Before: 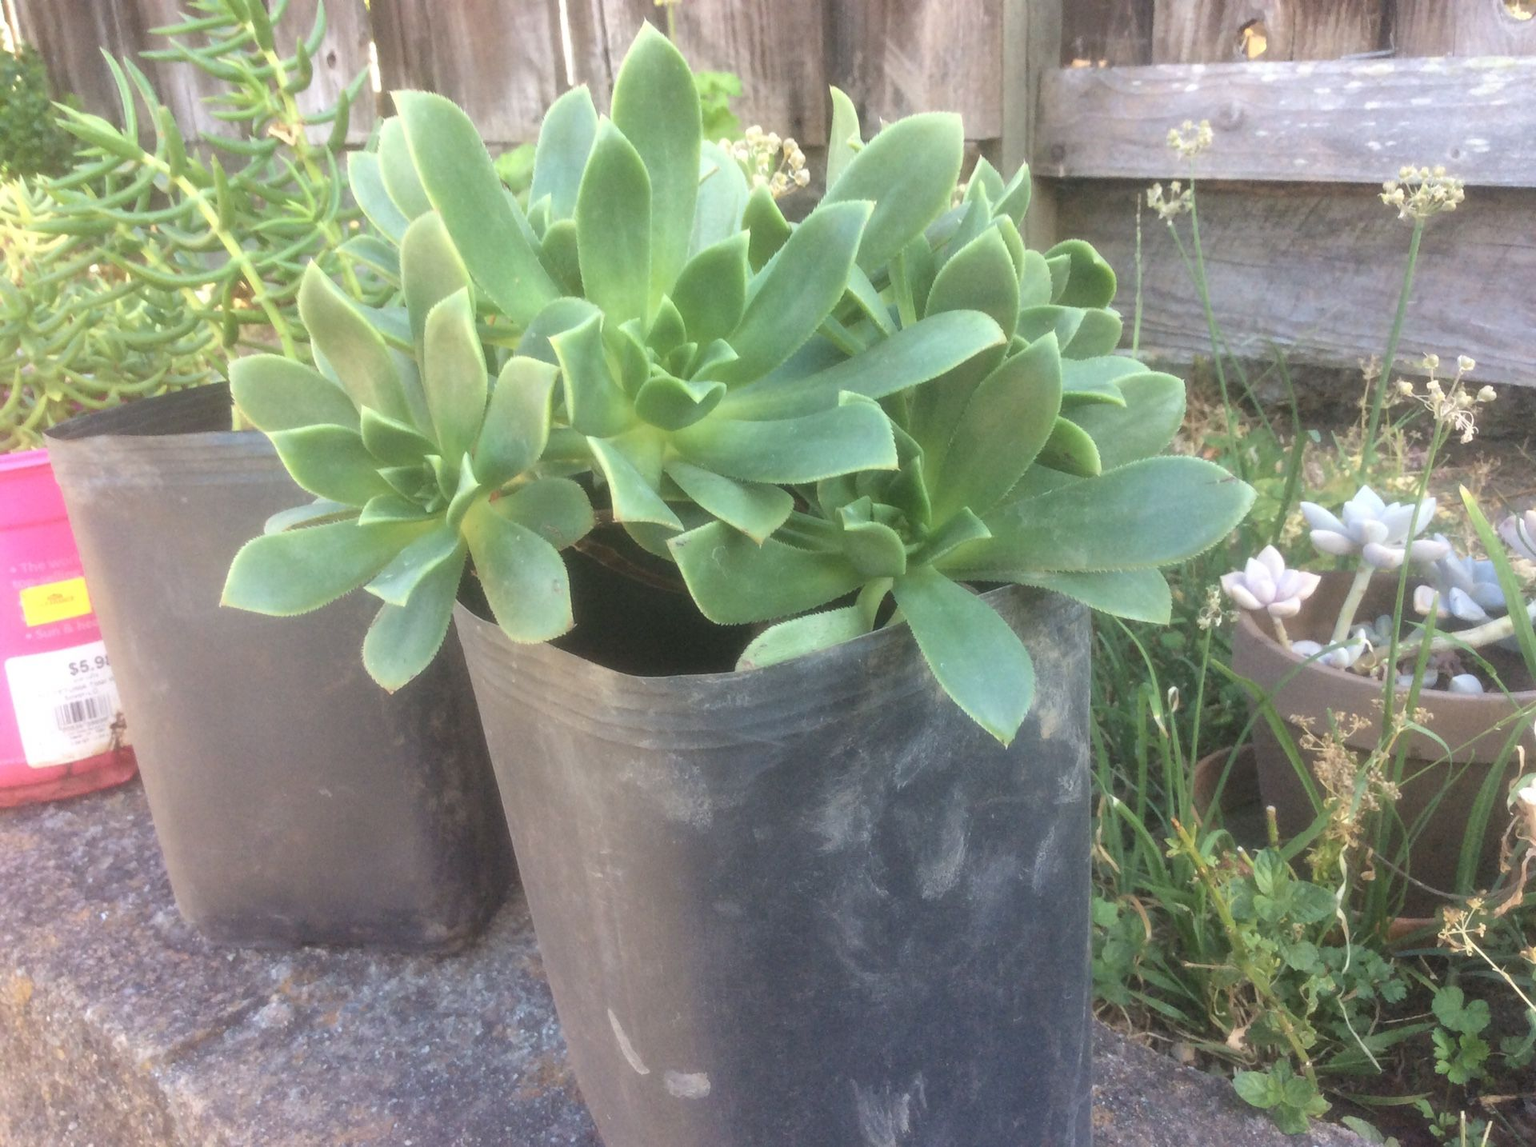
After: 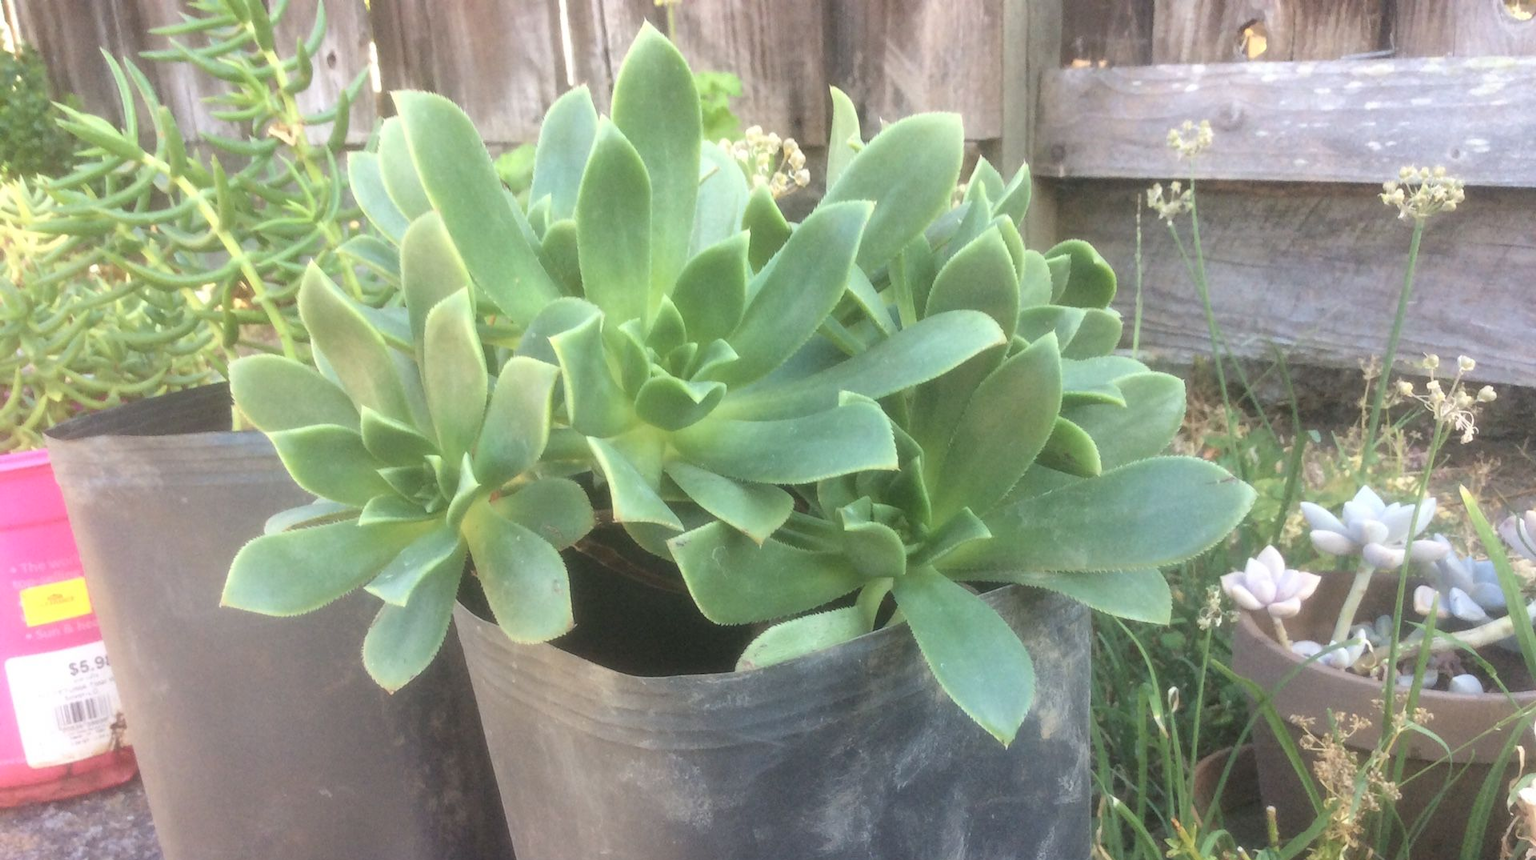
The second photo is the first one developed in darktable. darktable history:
crop: bottom 24.98%
tone curve: curves: ch0 [(0, 0) (0.003, 0.003) (0.011, 0.011) (0.025, 0.025) (0.044, 0.045) (0.069, 0.07) (0.1, 0.1) (0.136, 0.137) (0.177, 0.179) (0.224, 0.226) (0.277, 0.279) (0.335, 0.338) (0.399, 0.402) (0.468, 0.472) (0.543, 0.547) (0.623, 0.628) (0.709, 0.715) (0.801, 0.807) (0.898, 0.902) (1, 1)], color space Lab, independent channels, preserve colors none
